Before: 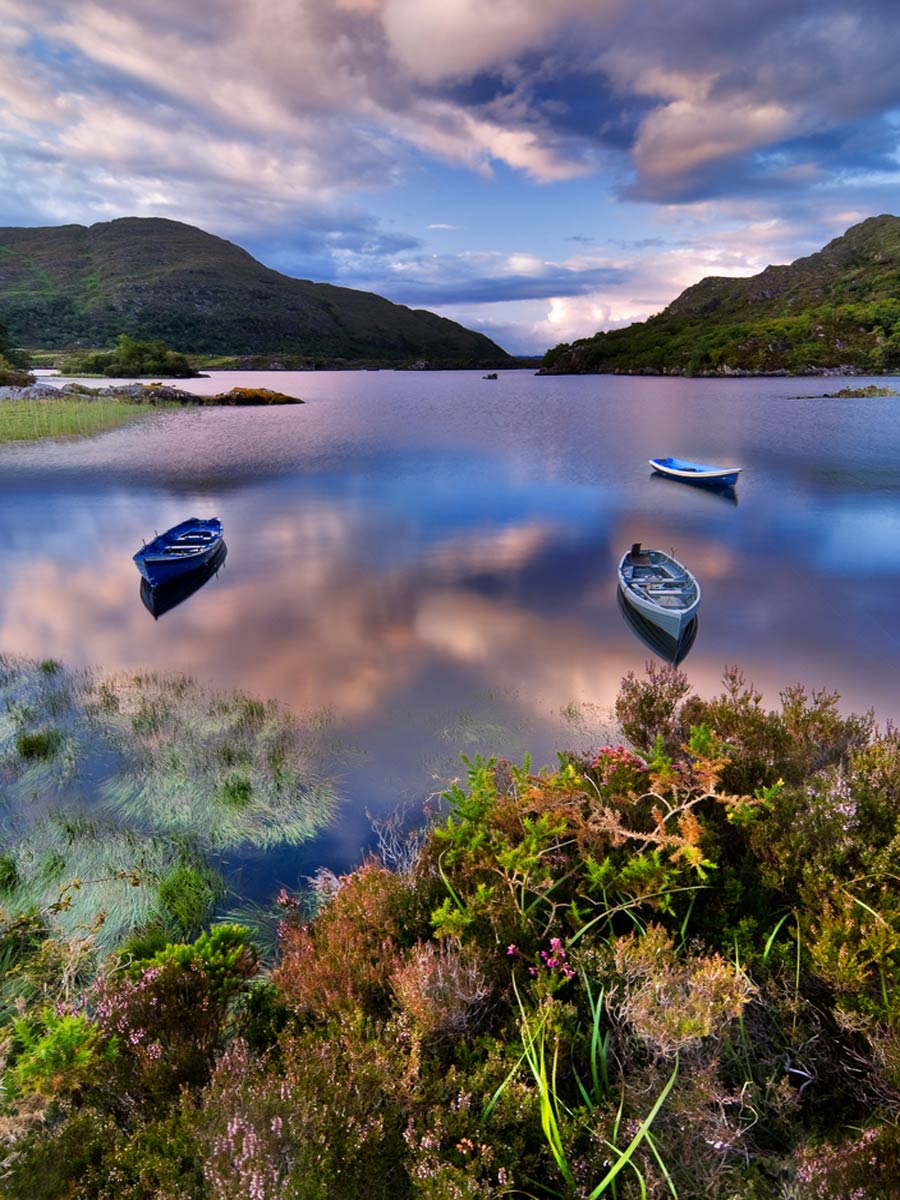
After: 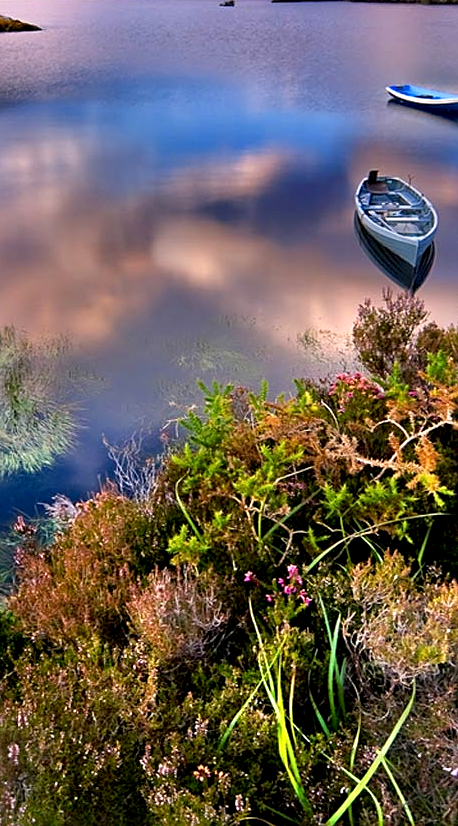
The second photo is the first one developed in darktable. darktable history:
crop and rotate: left 29.237%, top 31.152%, right 19.807%
sharpen: on, module defaults
exposure: black level correction 0.005, exposure 0.286 EV, compensate highlight preservation false
tone equalizer: on, module defaults
